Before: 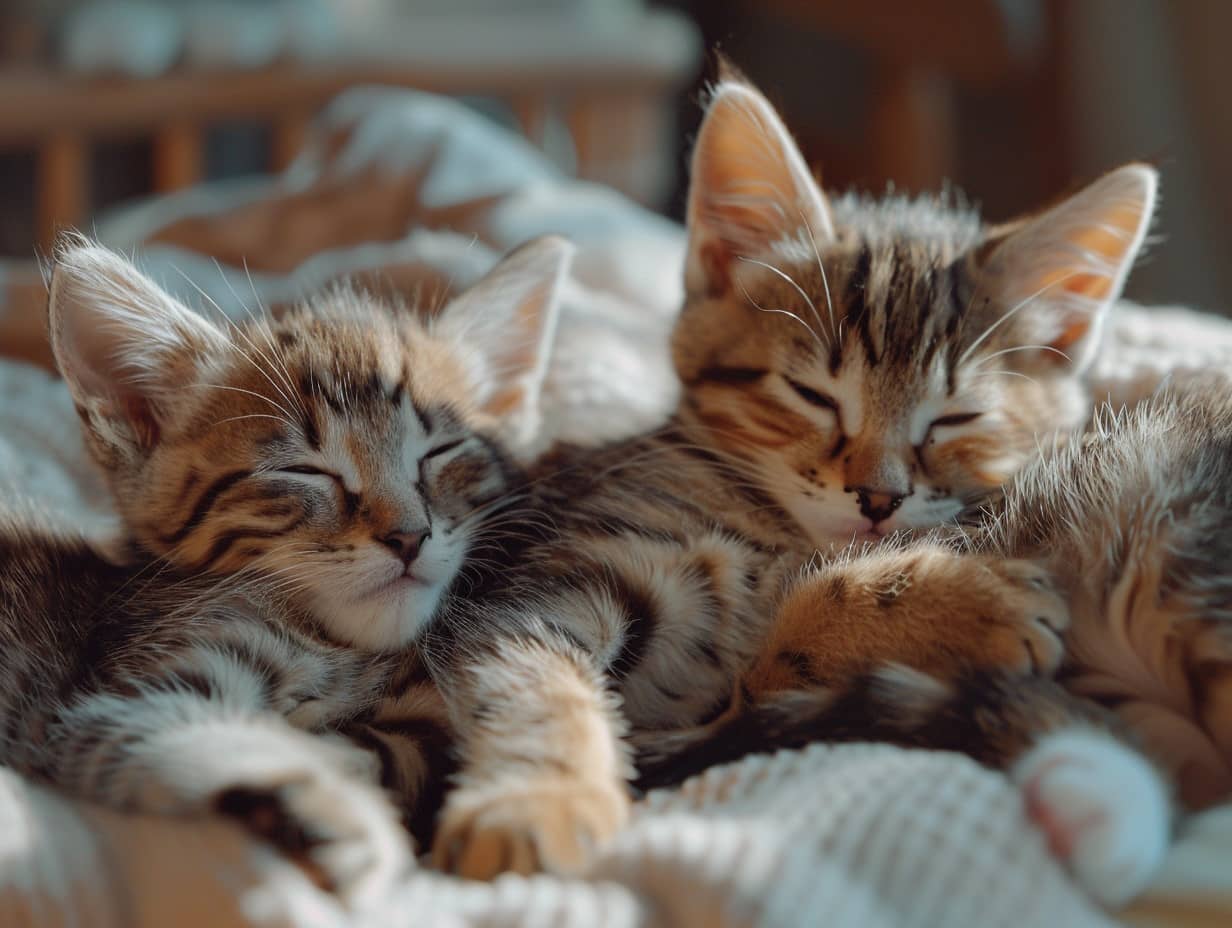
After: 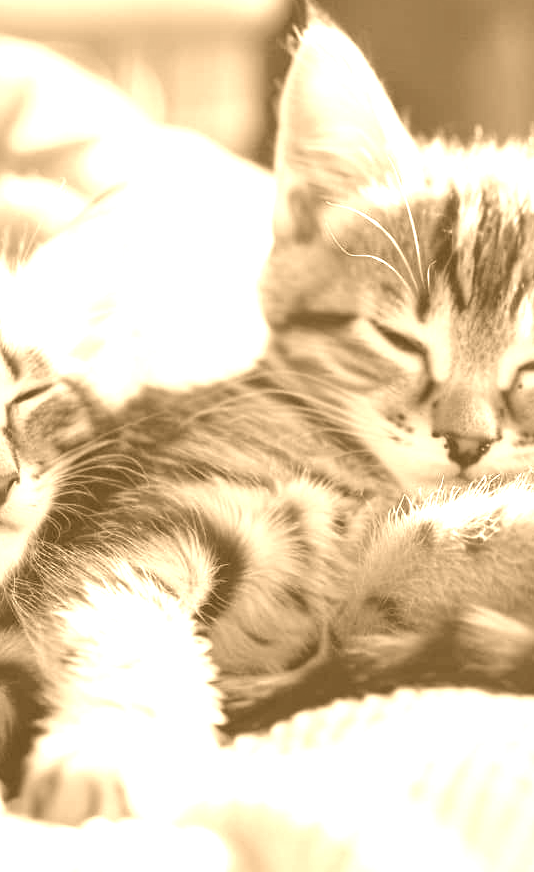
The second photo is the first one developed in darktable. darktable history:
colorize: hue 28.8°, source mix 100%
crop: left 33.452%, top 6.025%, right 23.155%
exposure: black level correction 0, exposure 1.5 EV, compensate exposure bias true, compensate highlight preservation false
